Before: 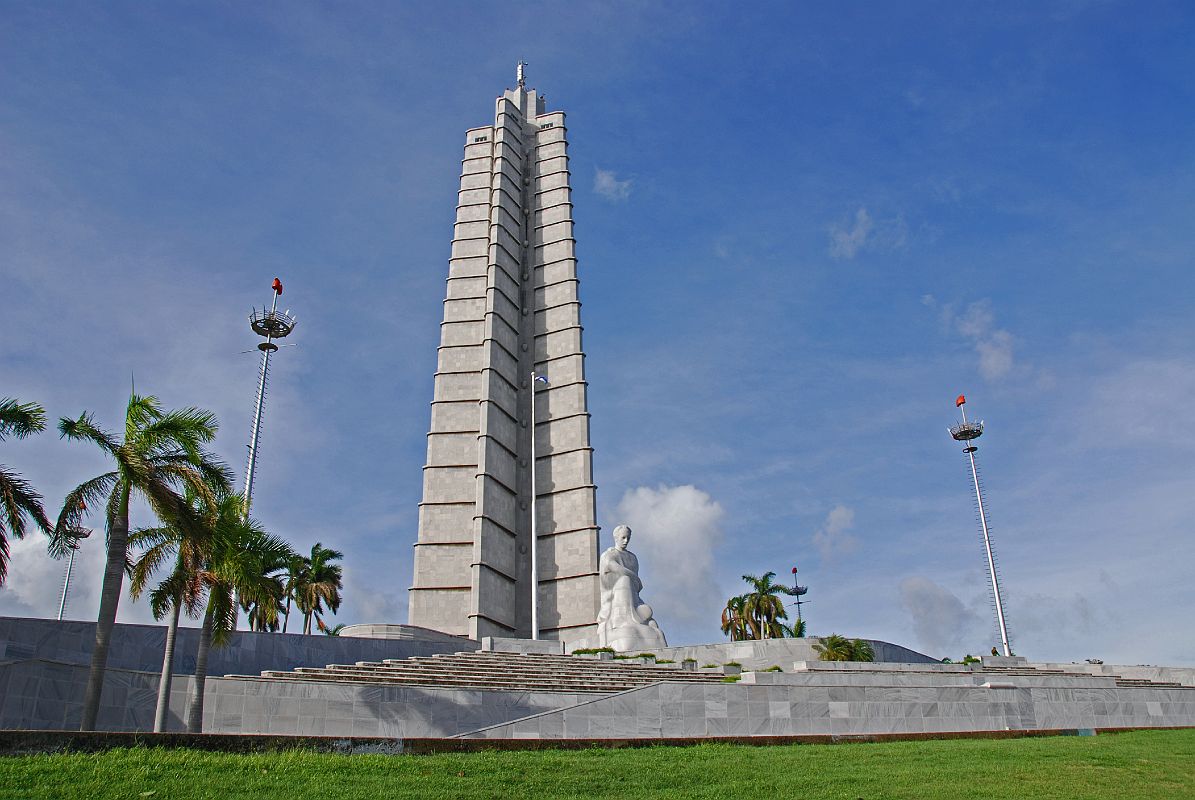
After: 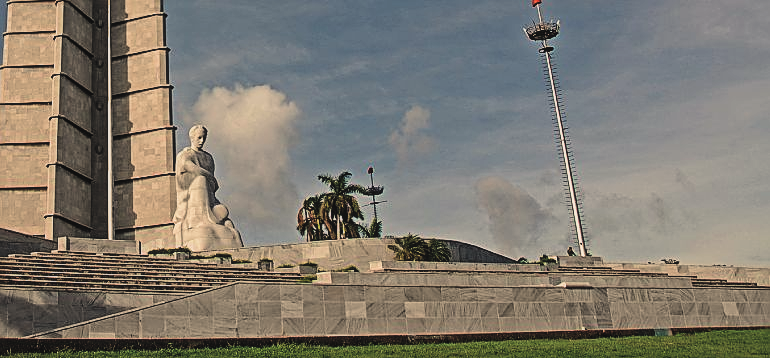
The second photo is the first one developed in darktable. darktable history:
rgb curve: curves: ch0 [(0, 0.186) (0.314, 0.284) (0.775, 0.708) (1, 1)], compensate middle gray true, preserve colors none
filmic rgb: black relative exposure -5 EV, hardness 2.88, contrast 1.4, highlights saturation mix -20%
crop and rotate: left 35.509%, top 50.238%, bottom 4.934%
tone equalizer: on, module defaults
white balance: red 1.123, blue 0.83
local contrast: detail 110%
sharpen: on, module defaults
